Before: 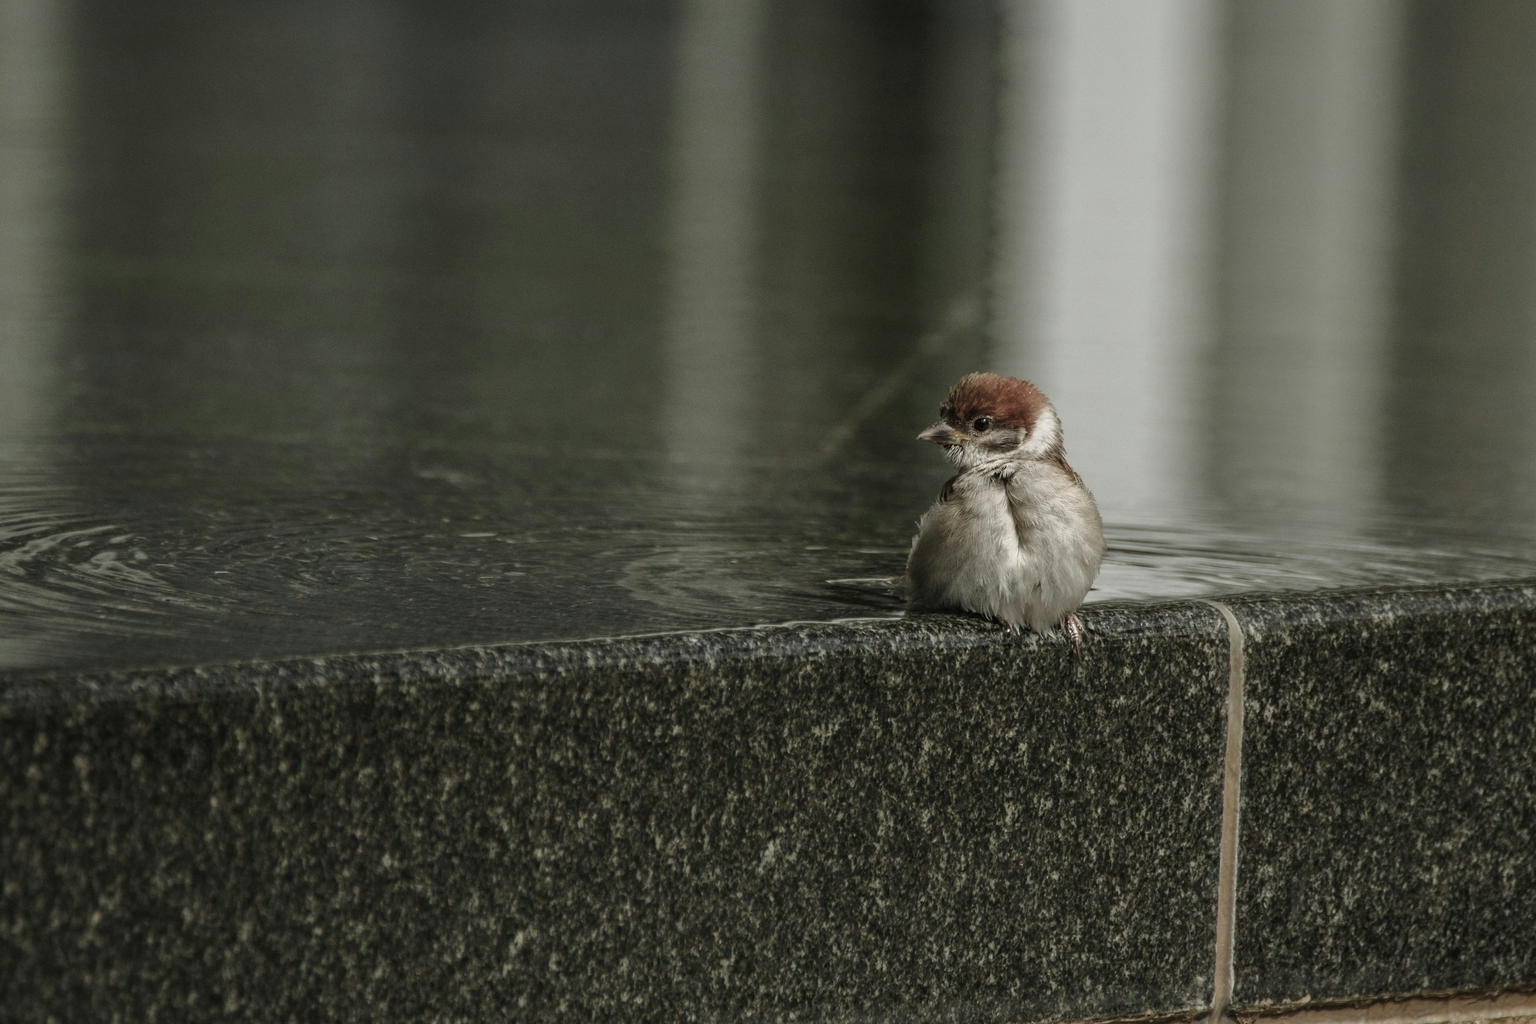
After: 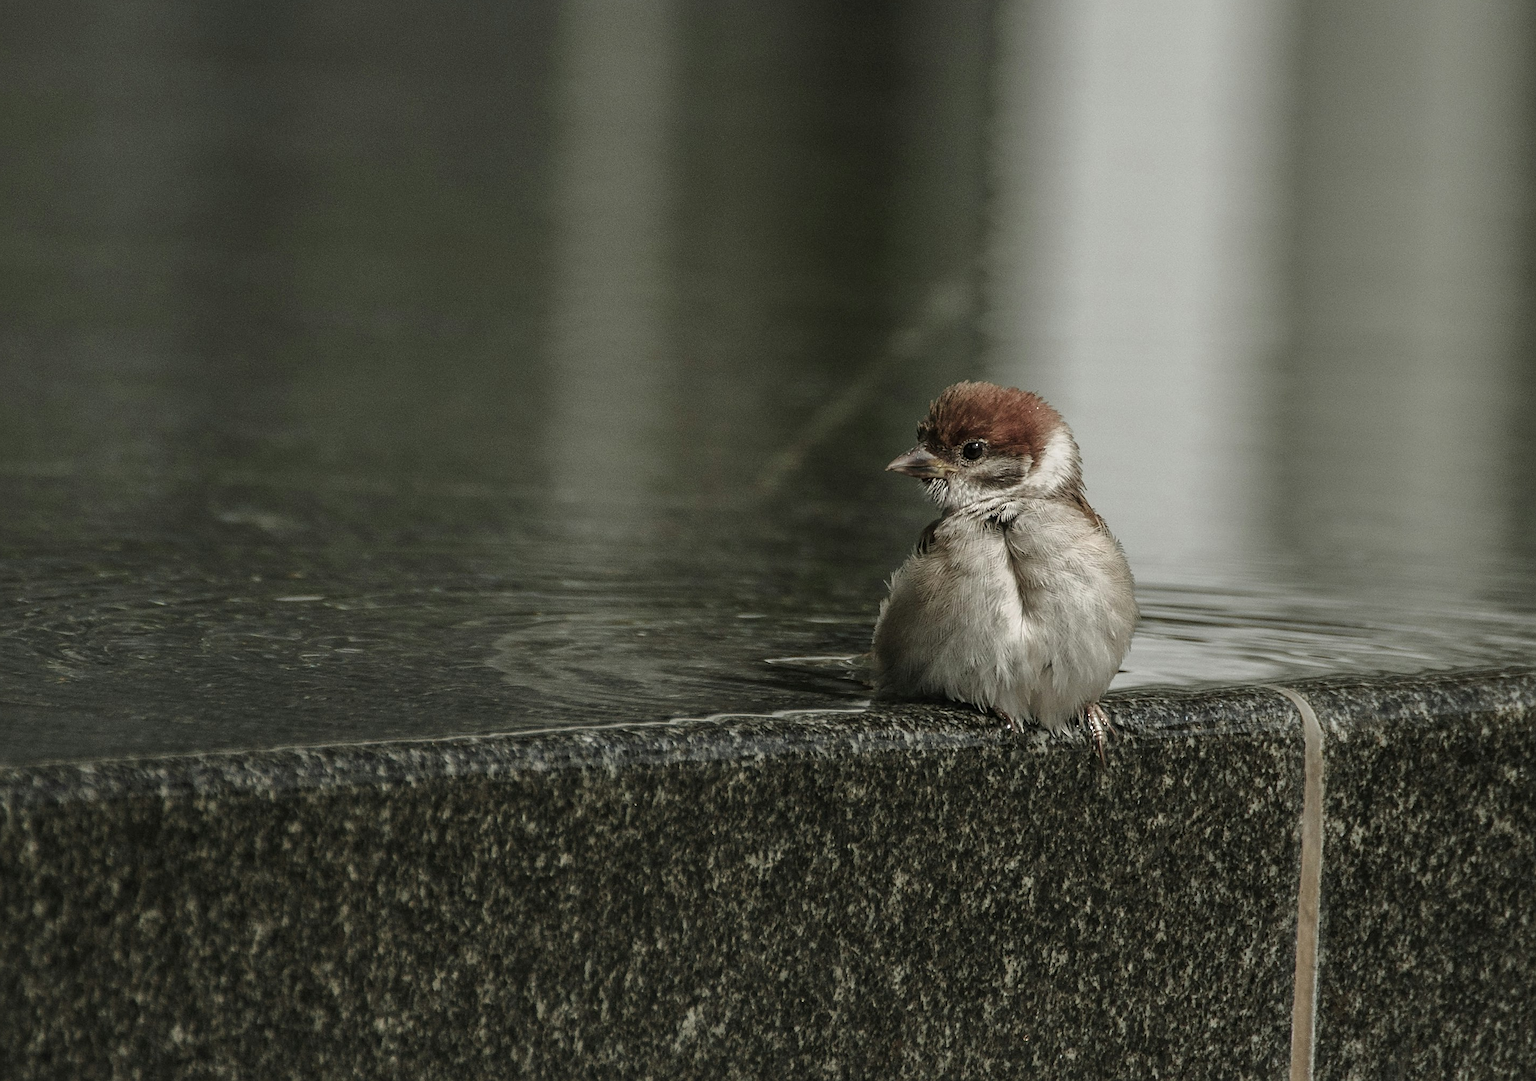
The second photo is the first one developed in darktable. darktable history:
sharpen: on, module defaults
crop: left 16.583%, top 8.564%, right 8.628%, bottom 12.436%
